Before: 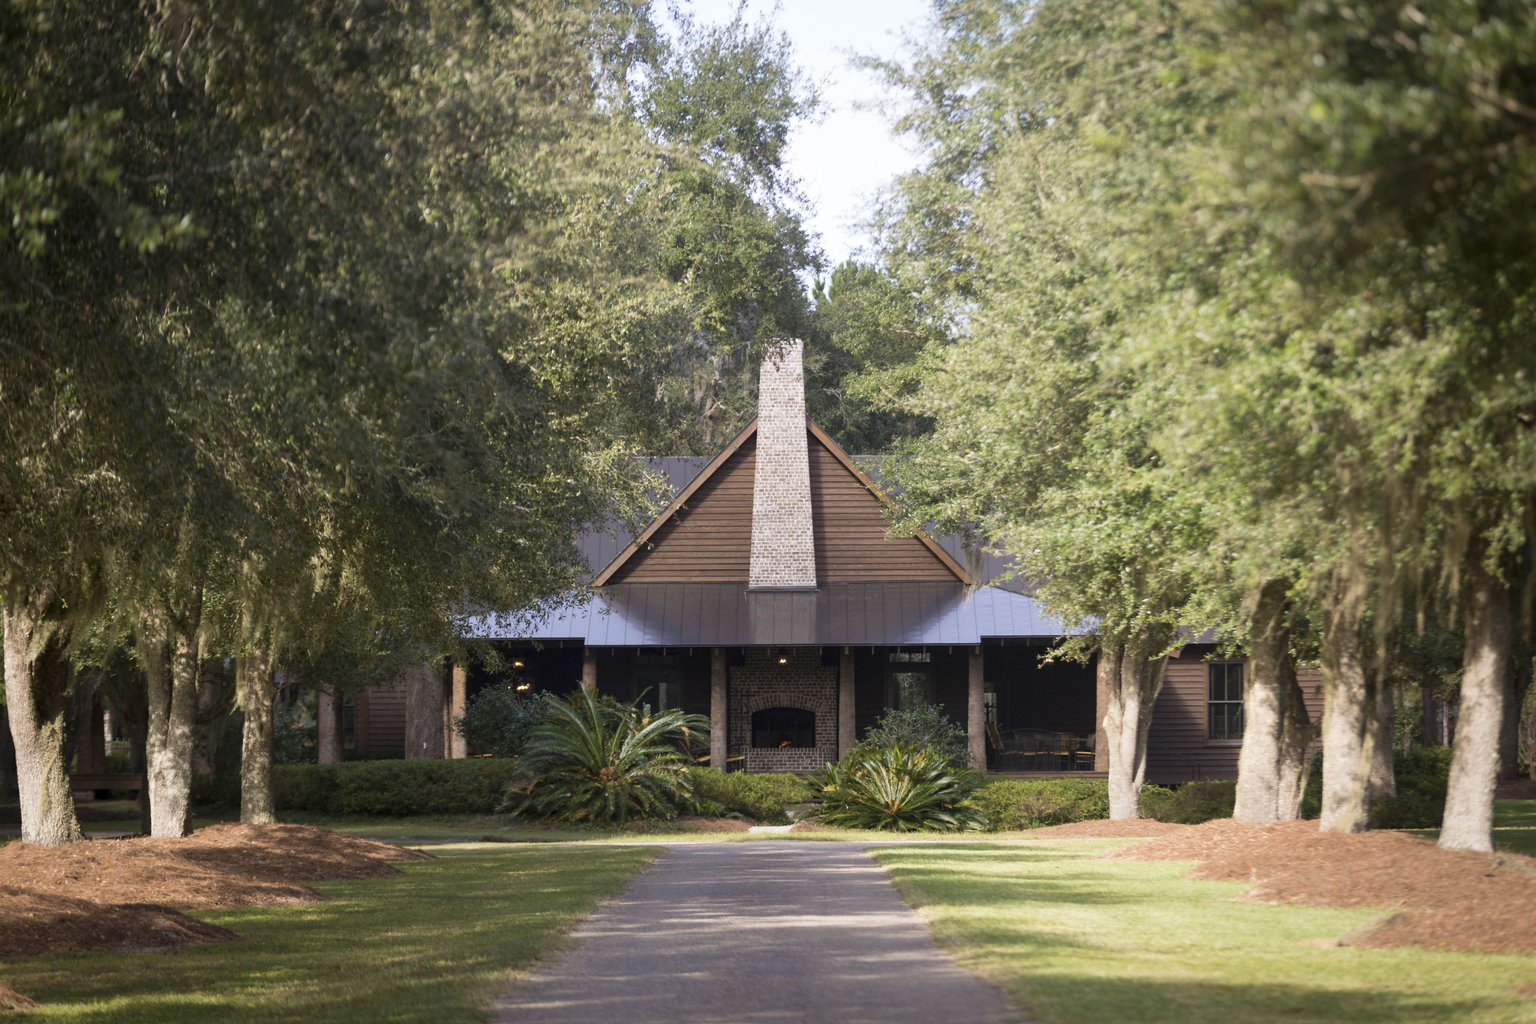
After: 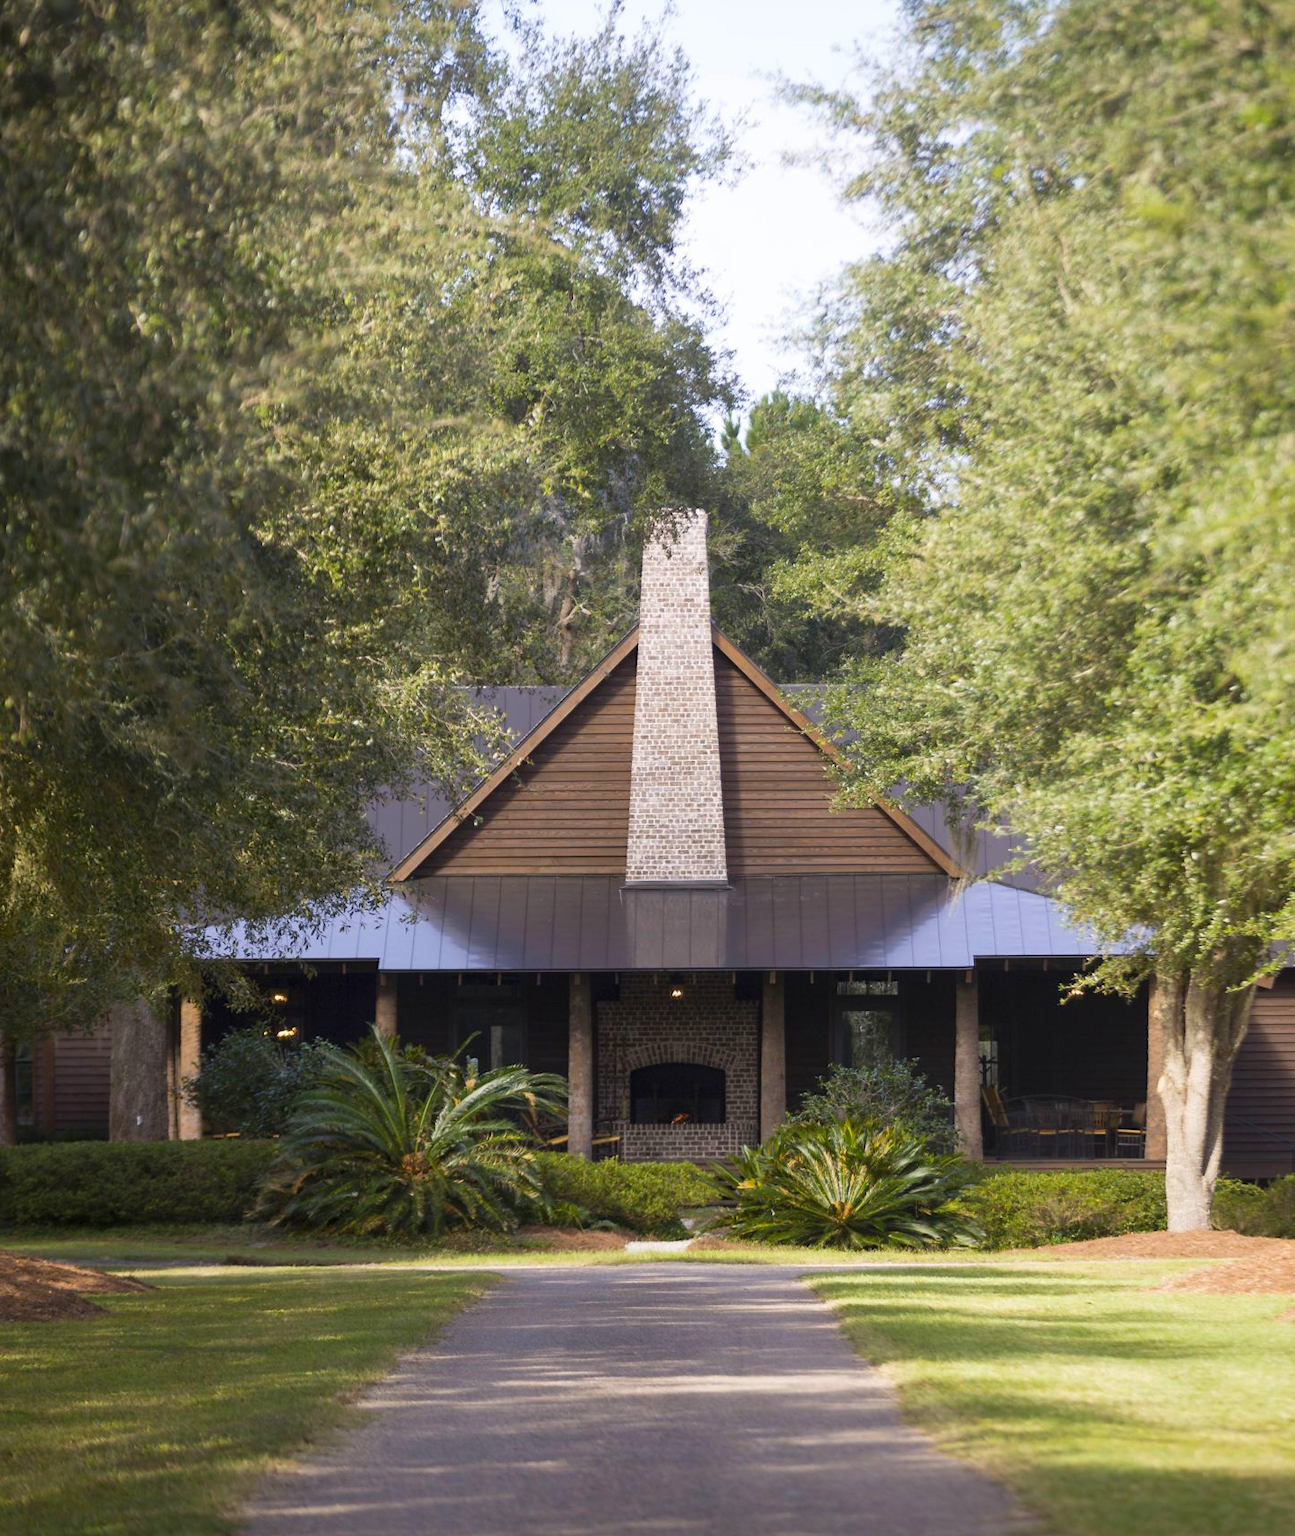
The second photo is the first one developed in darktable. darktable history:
color balance rgb: perceptual saturation grading › global saturation 20%, global vibrance 20%
crop: left 21.674%, right 22.086%
rgb levels: preserve colors max RGB
tone equalizer: on, module defaults
